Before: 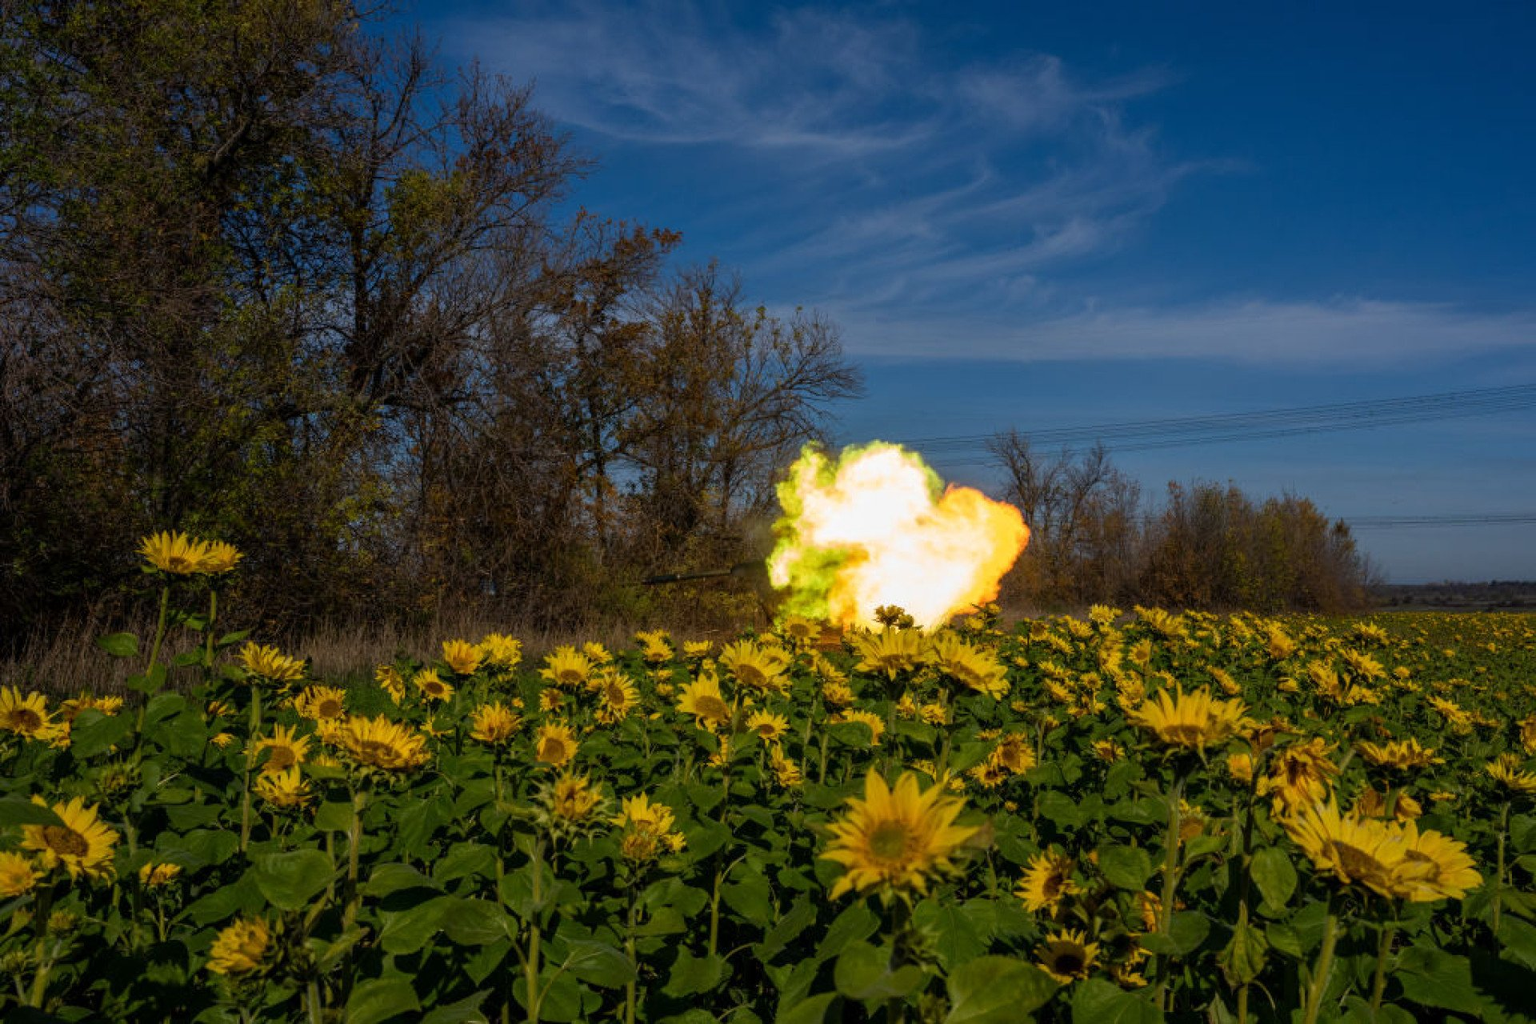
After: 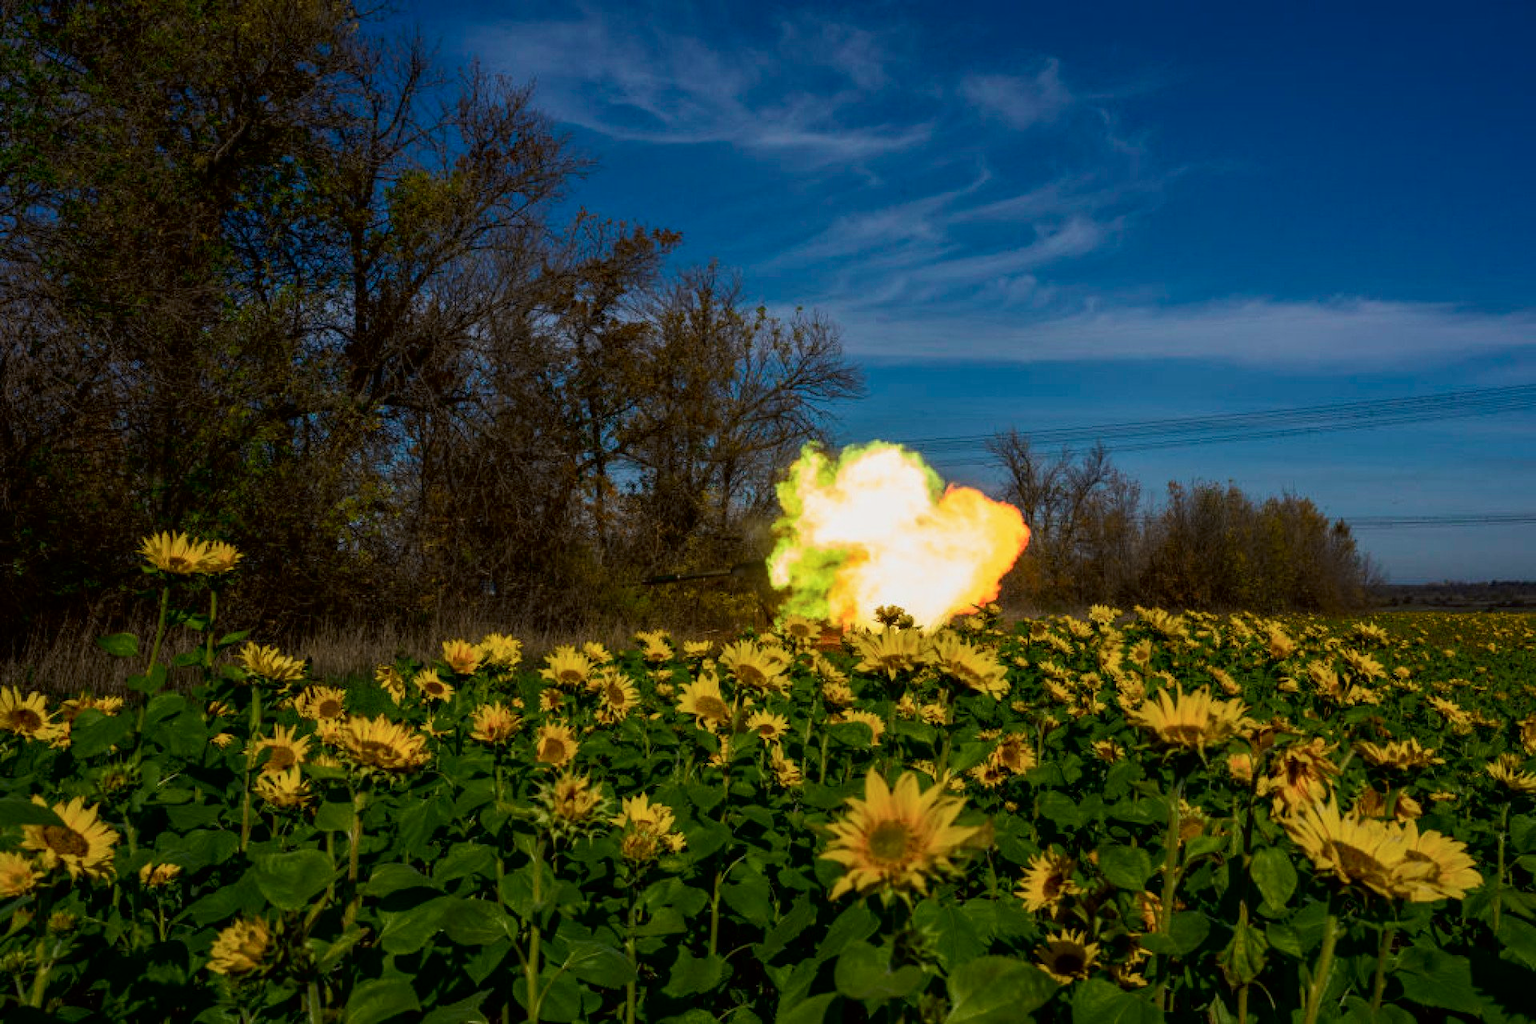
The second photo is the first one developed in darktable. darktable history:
tone curve: curves: ch0 [(0, 0) (0.068, 0.031) (0.175, 0.132) (0.337, 0.304) (0.498, 0.511) (0.748, 0.762) (0.993, 0.954)]; ch1 [(0, 0) (0.294, 0.184) (0.359, 0.34) (0.362, 0.35) (0.43, 0.41) (0.476, 0.457) (0.499, 0.5) (0.529, 0.523) (0.677, 0.762) (1, 1)]; ch2 [(0, 0) (0.431, 0.419) (0.495, 0.502) (0.524, 0.534) (0.557, 0.56) (0.634, 0.654) (0.728, 0.722) (1, 1)], color space Lab, independent channels, preserve colors none
